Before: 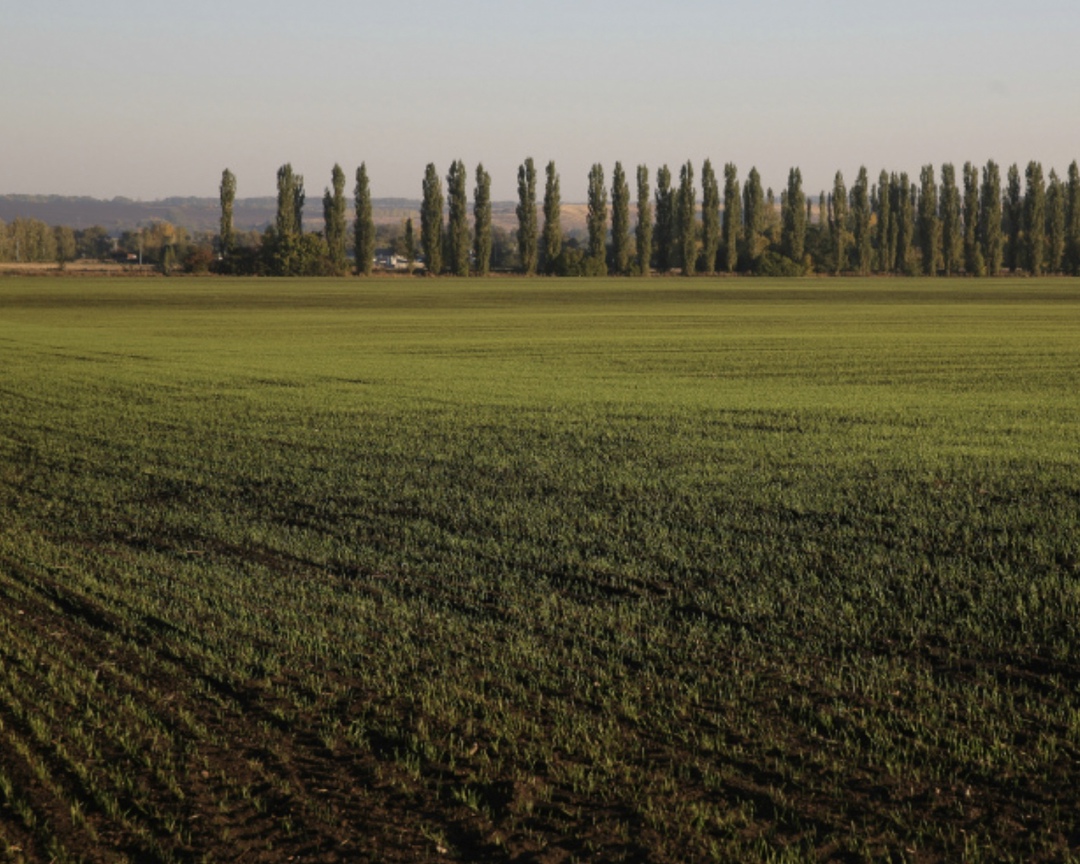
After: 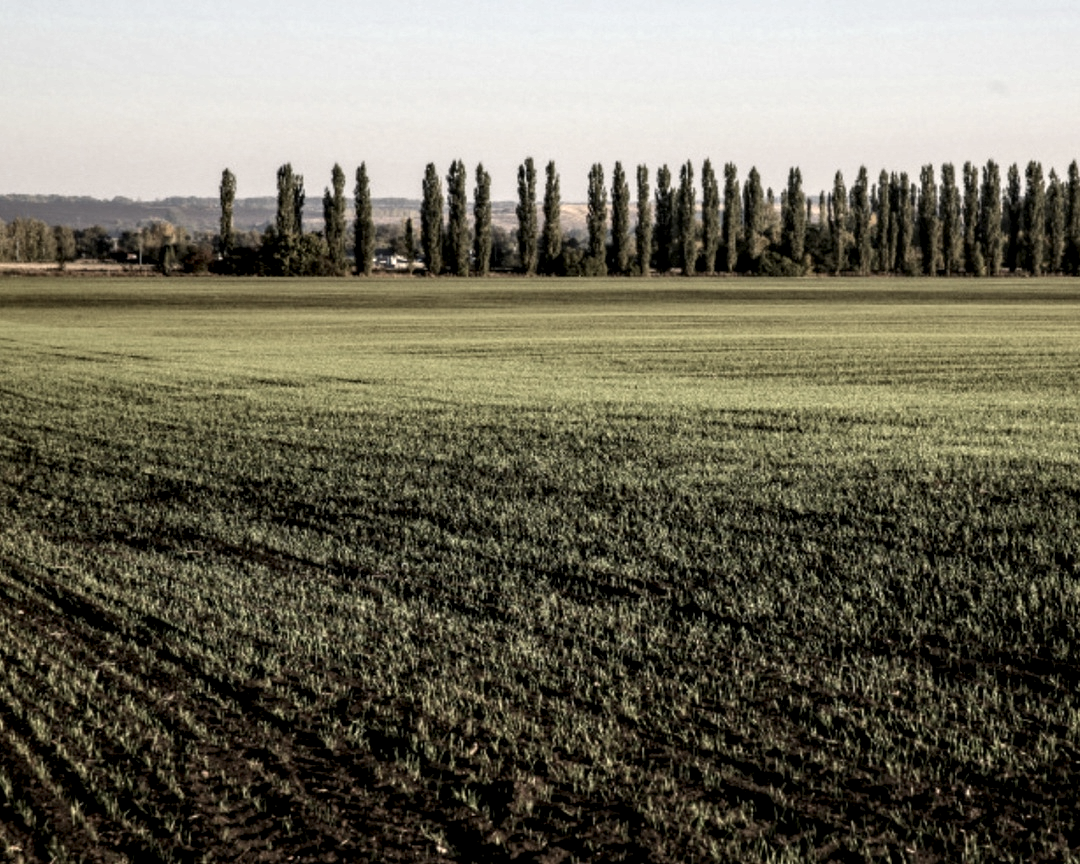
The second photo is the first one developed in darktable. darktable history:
exposure: black level correction 0.001, exposure 0.5 EV, compensate exposure bias true, compensate highlight preservation false
local contrast: highlights 20%, detail 197%
contrast brightness saturation: contrast 0.1, saturation -0.36
